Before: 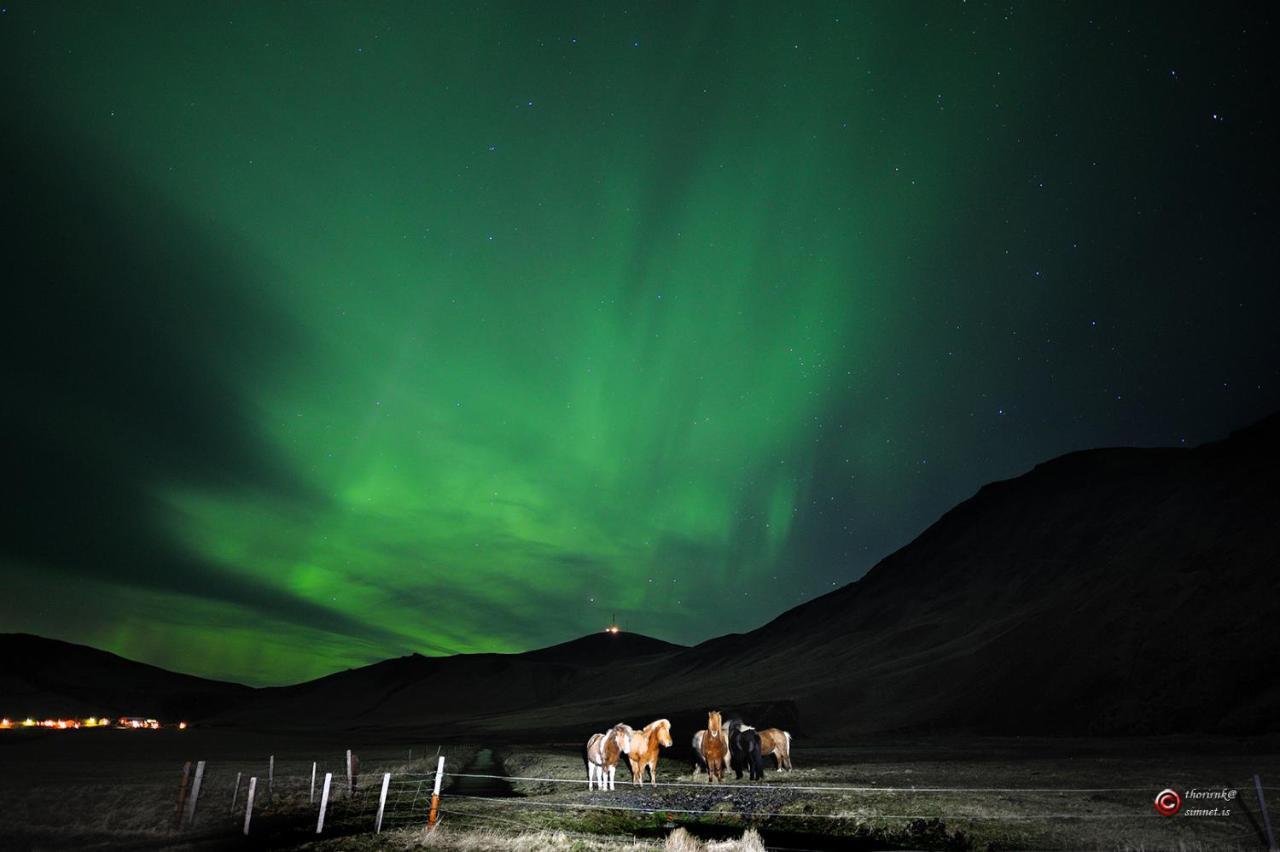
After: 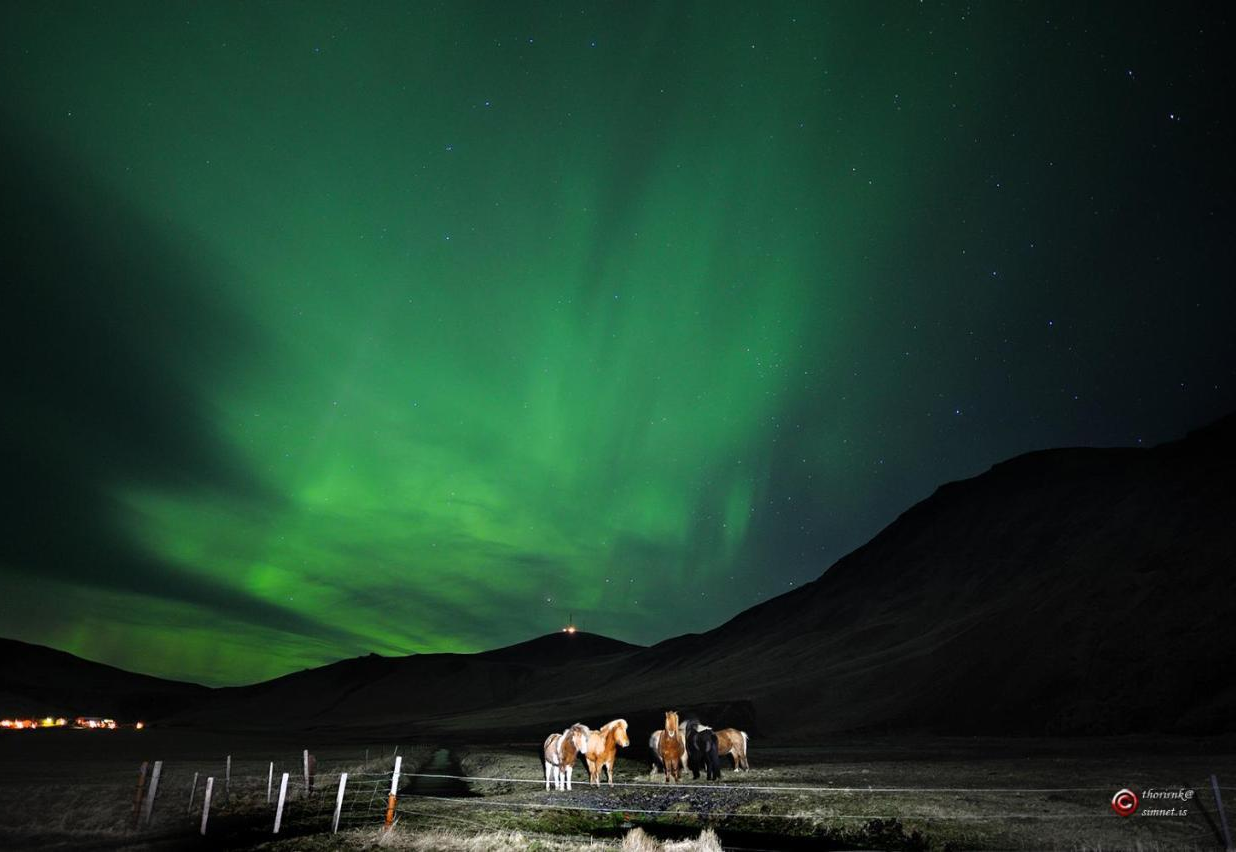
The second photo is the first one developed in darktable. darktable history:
crop and rotate: left 3.375%
